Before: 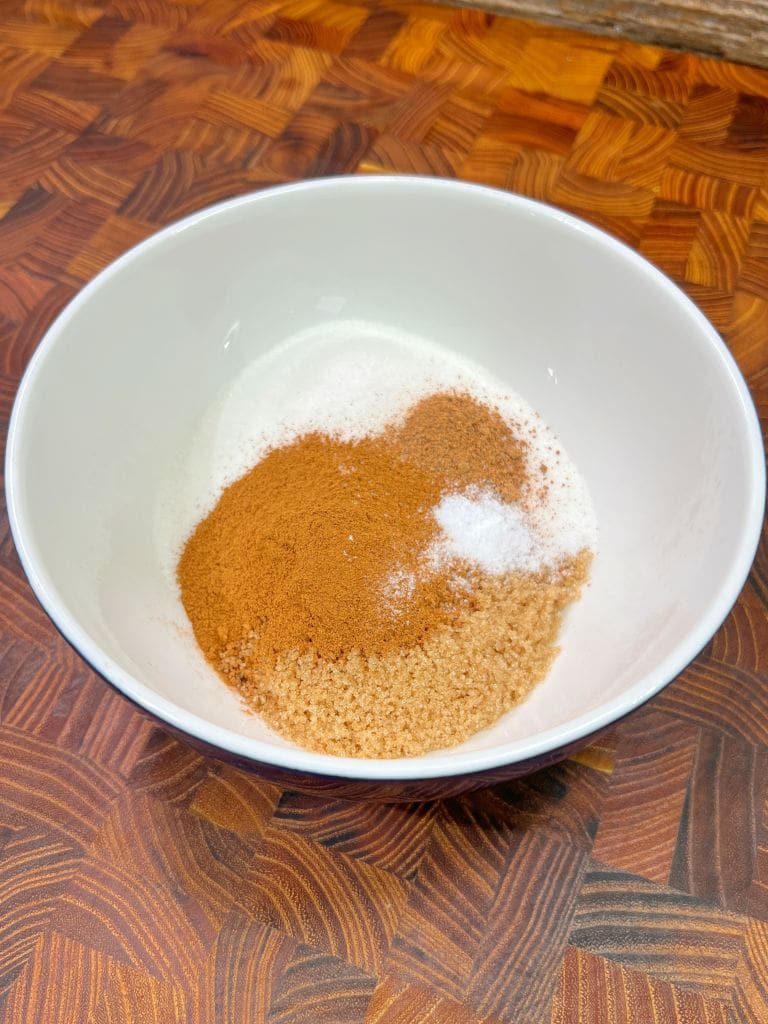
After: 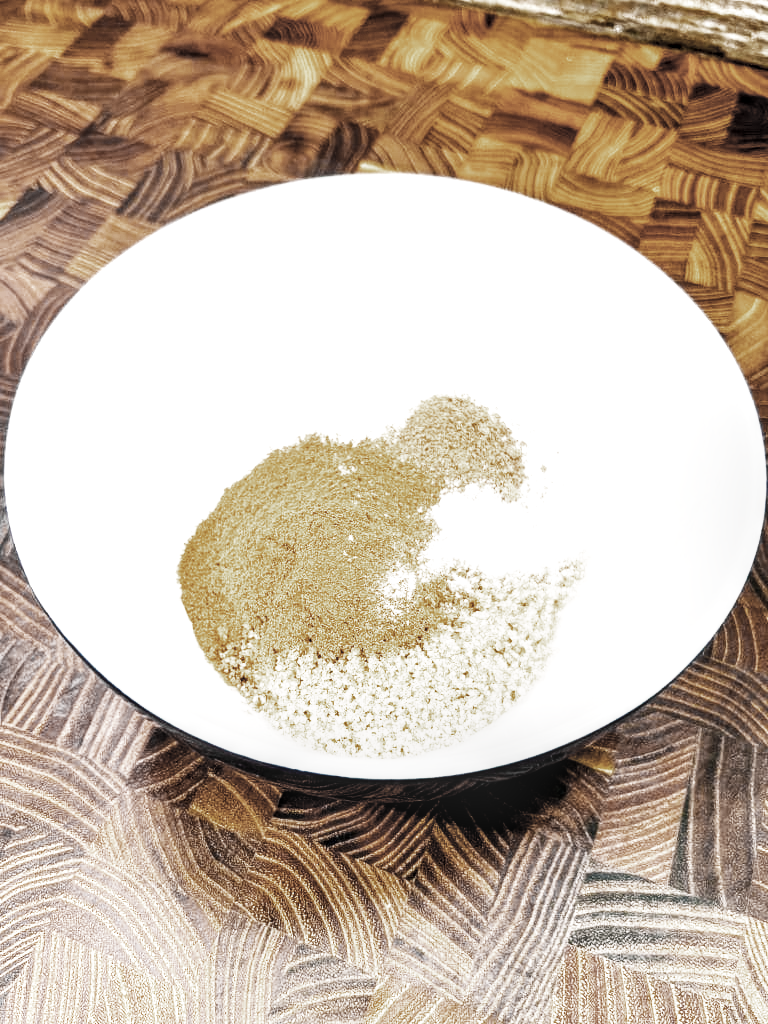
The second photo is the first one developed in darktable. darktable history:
tone equalizer: -8 EV -0.75 EV, -7 EV -0.7 EV, -6 EV -0.6 EV, -5 EV -0.4 EV, -3 EV 0.4 EV, -2 EV 0.6 EV, -1 EV 0.7 EV, +0 EV 0.75 EV, edges refinement/feathering 500, mask exposure compensation -1.57 EV, preserve details no
base curve: curves: ch0 [(0, 0) (0.007, 0.004) (0.027, 0.03) (0.046, 0.07) (0.207, 0.54) (0.442, 0.872) (0.673, 0.972) (1, 1)], preserve colors none
contrast brightness saturation: contrast 0.05
local contrast: detail 130%
color zones: curves: ch0 [(0, 0.487) (0.241, 0.395) (0.434, 0.373) (0.658, 0.412) (0.838, 0.487)]; ch1 [(0, 0) (0.053, 0.053) (0.211, 0.202) (0.579, 0.259) (0.781, 0.241)]
white balance: emerald 1
color balance rgb: shadows lift › chroma 2.79%, shadows lift › hue 190.66°, power › hue 171.85°, highlights gain › chroma 2.16%, highlights gain › hue 75.26°, global offset › luminance -0.51%, perceptual saturation grading › highlights -33.8%, perceptual saturation grading › mid-tones 14.98%, perceptual saturation grading › shadows 48.43%, perceptual brilliance grading › highlights 15.68%, perceptual brilliance grading › mid-tones 6.62%, perceptual brilliance grading › shadows -14.98%, global vibrance 11.32%, contrast 5.05%
